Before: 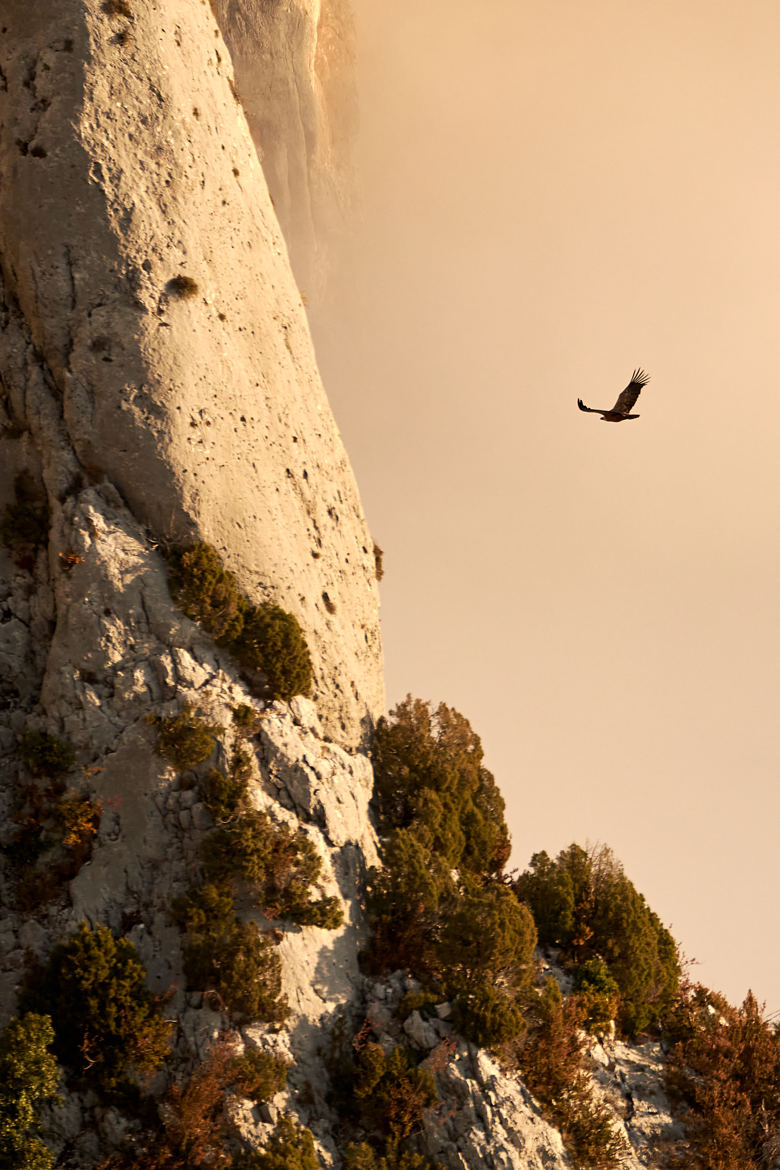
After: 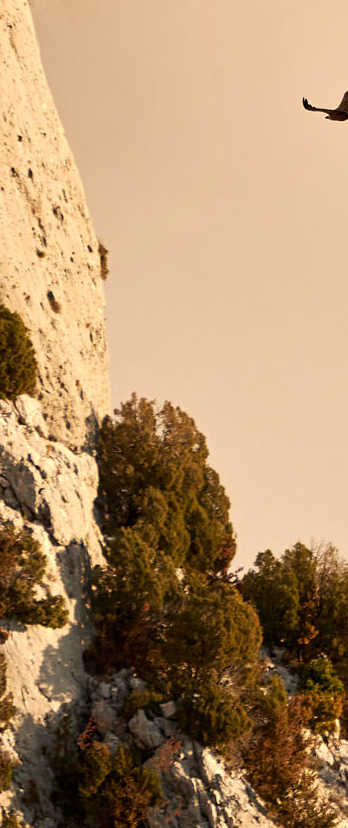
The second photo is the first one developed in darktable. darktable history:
crop: left 35.352%, top 25.732%, right 19.918%, bottom 3.425%
tone equalizer: on, module defaults
